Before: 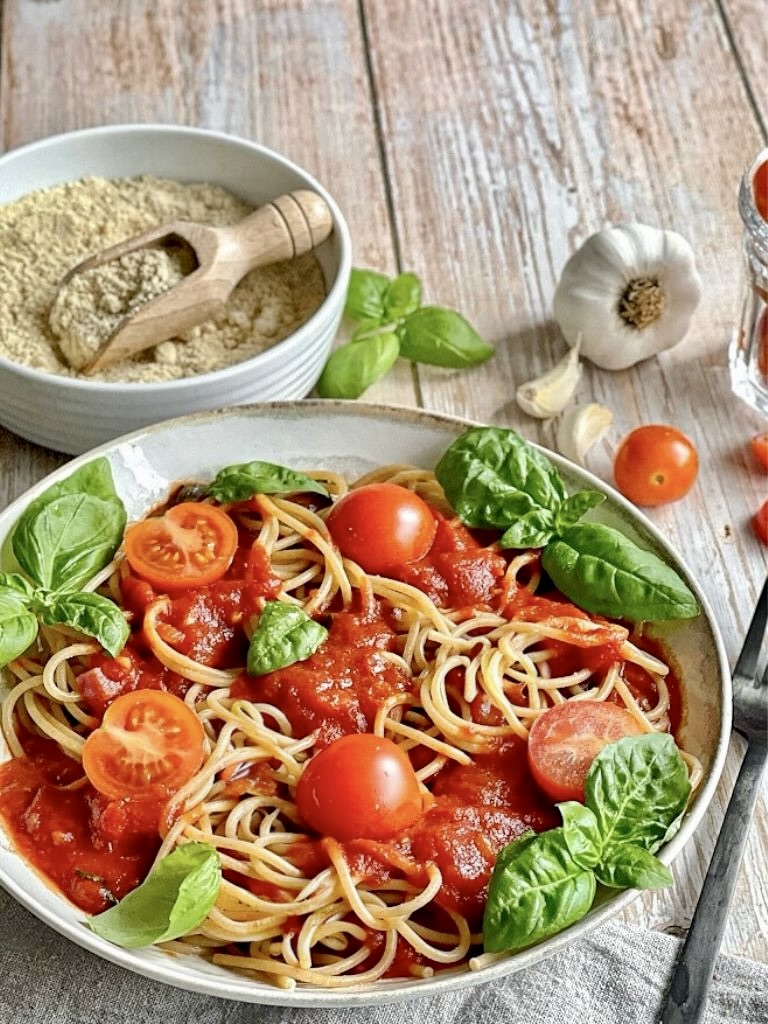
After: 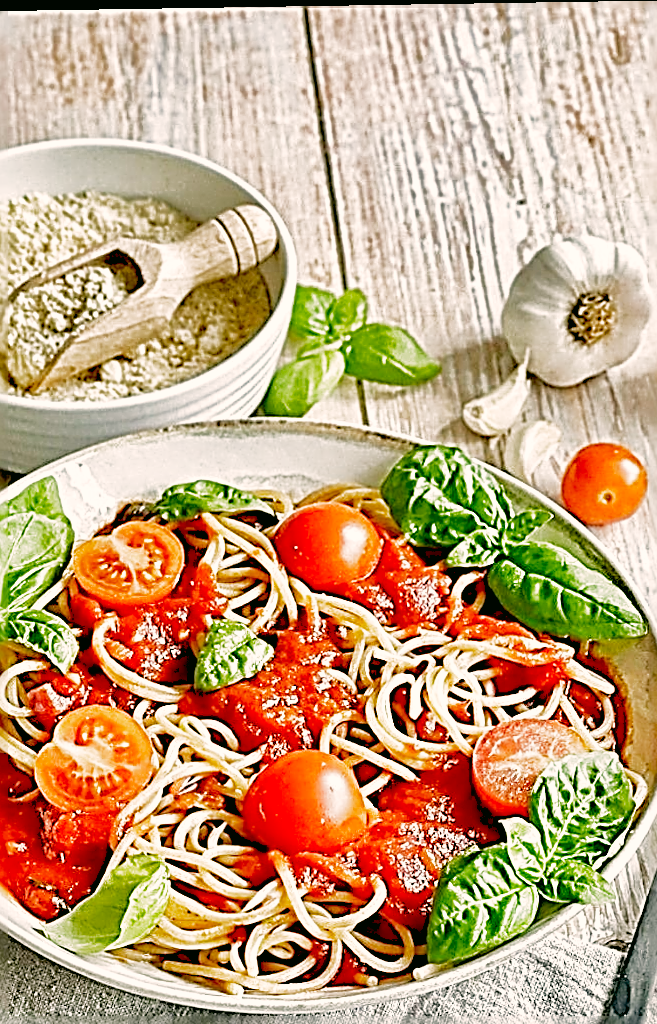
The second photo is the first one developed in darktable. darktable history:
color correction: highlights a* 4.02, highlights b* 4.98, shadows a* -7.55, shadows b* 4.98
rotate and perspective: lens shift (vertical) 0.048, lens shift (horizontal) -0.024, automatic cropping off
filmic rgb: middle gray luminance 9.23%, black relative exposure -10.55 EV, white relative exposure 3.45 EV, threshold 6 EV, target black luminance 0%, hardness 5.98, latitude 59.69%, contrast 1.087, highlights saturation mix 5%, shadows ↔ highlights balance 29.23%, add noise in highlights 0, preserve chrominance no, color science v3 (2019), use custom middle-gray values true, iterations of high-quality reconstruction 0, contrast in highlights soft, enable highlight reconstruction true
sharpen: radius 3.158, amount 1.731
crop: left 7.598%, right 7.873%
shadows and highlights: on, module defaults
